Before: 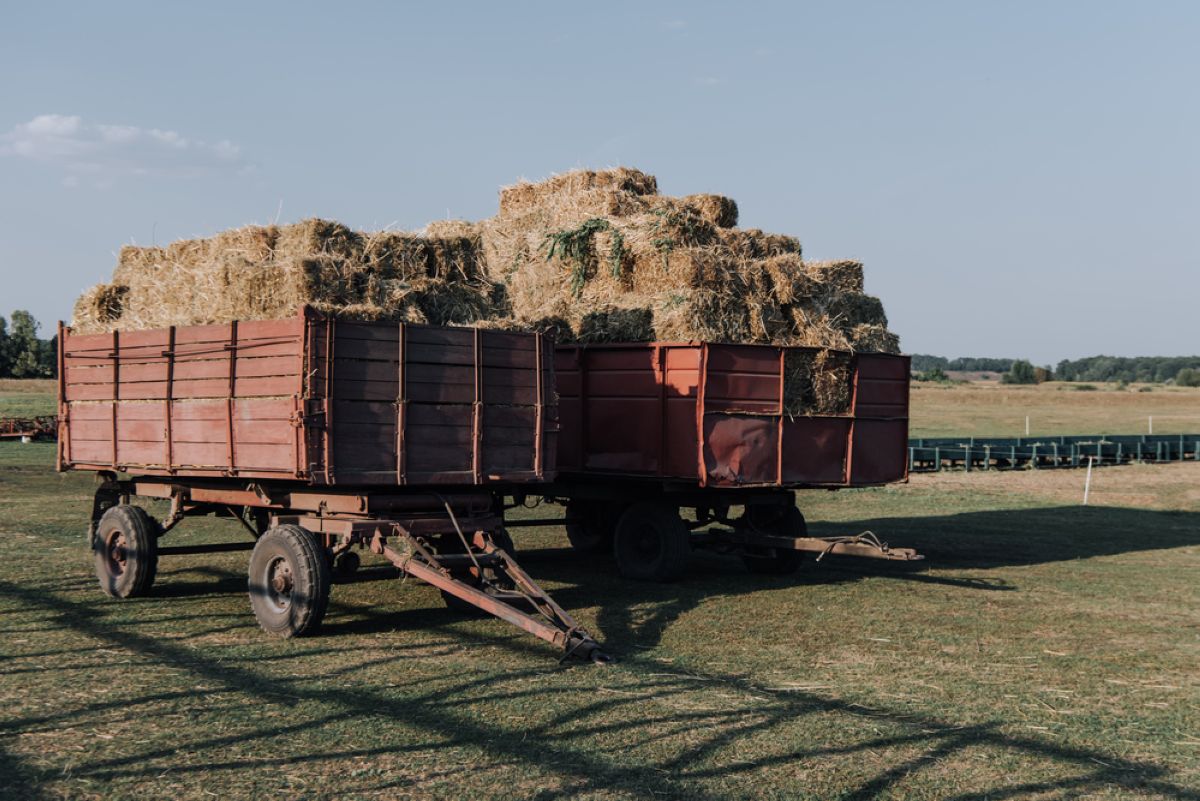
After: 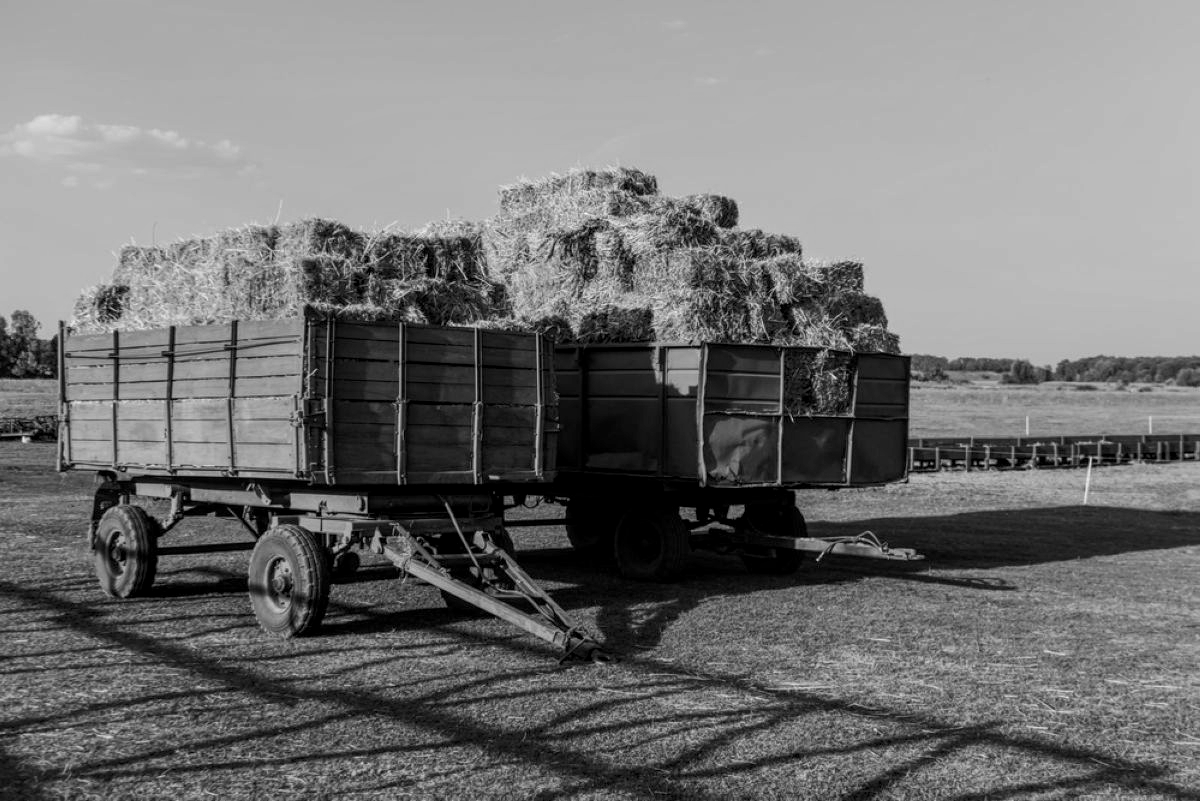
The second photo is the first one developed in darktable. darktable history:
local contrast: highlights 99%, shadows 86%, detail 160%, midtone range 0.2
monochrome: on, module defaults
